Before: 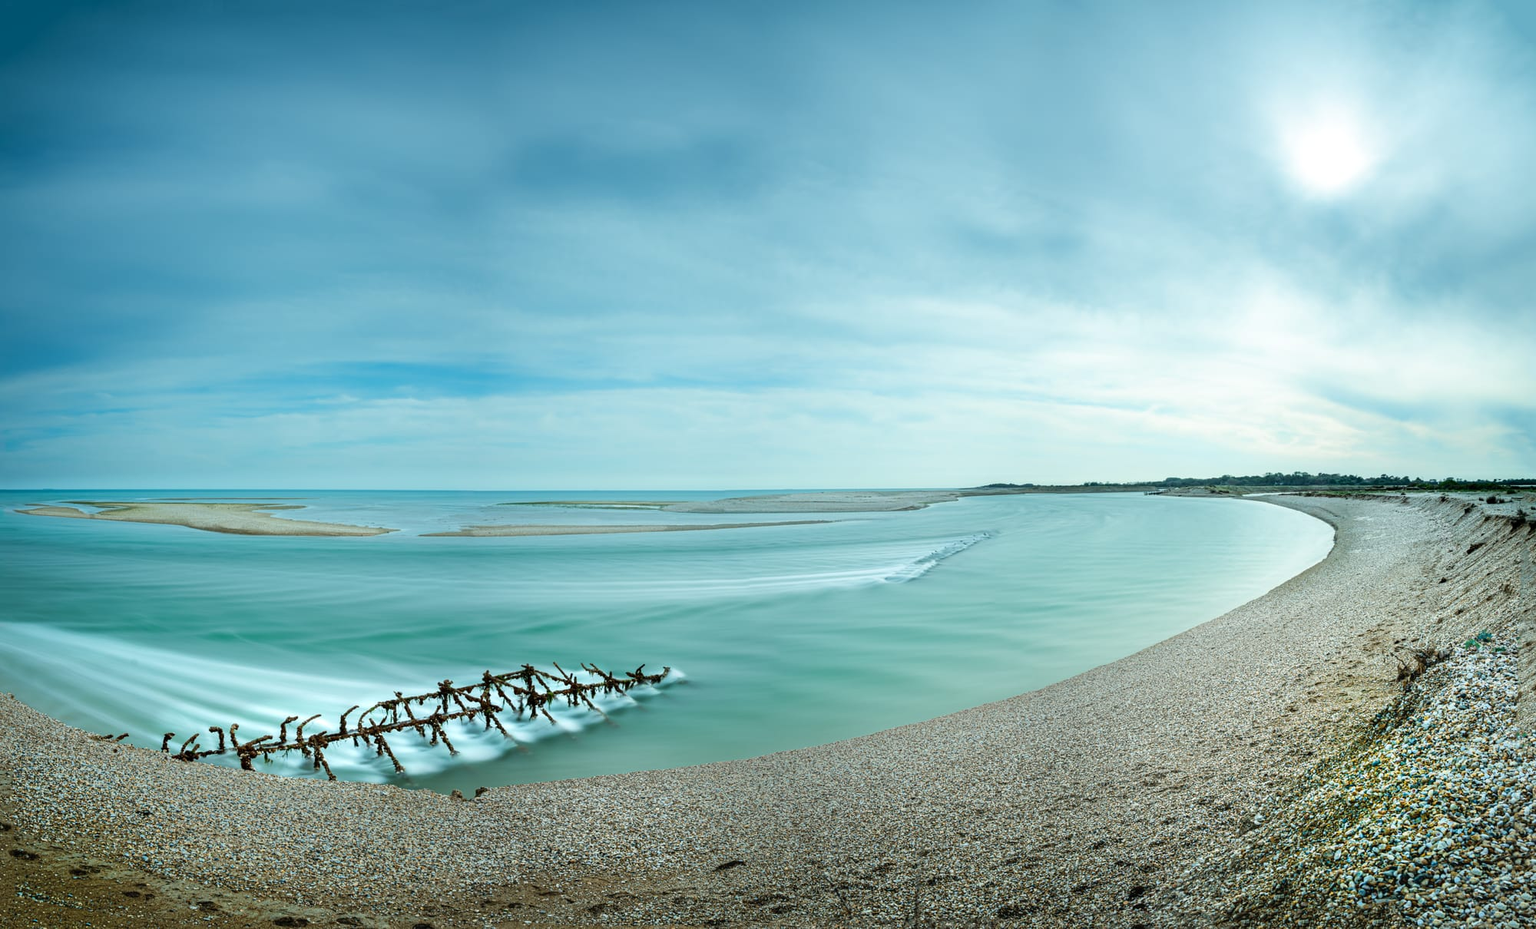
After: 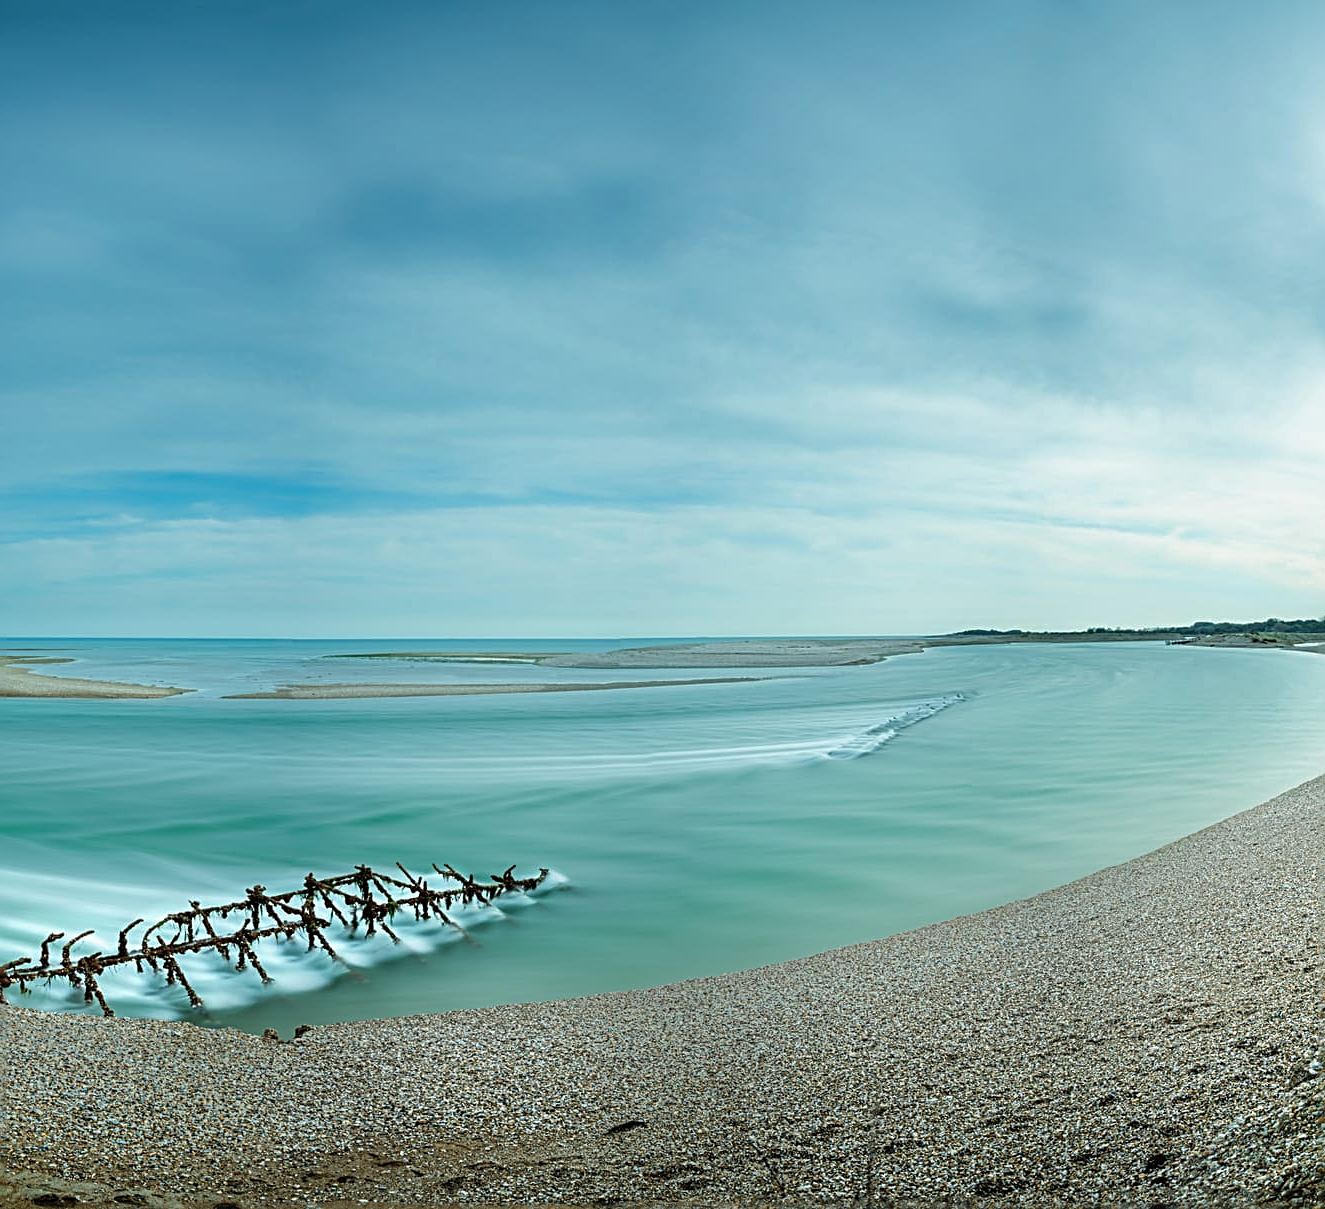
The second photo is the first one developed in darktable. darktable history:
crop and rotate: left 16.223%, right 17.502%
shadows and highlights: shadows -20.48, white point adjustment -2.01, highlights -35.04
sharpen: radius 2.534, amount 0.625
